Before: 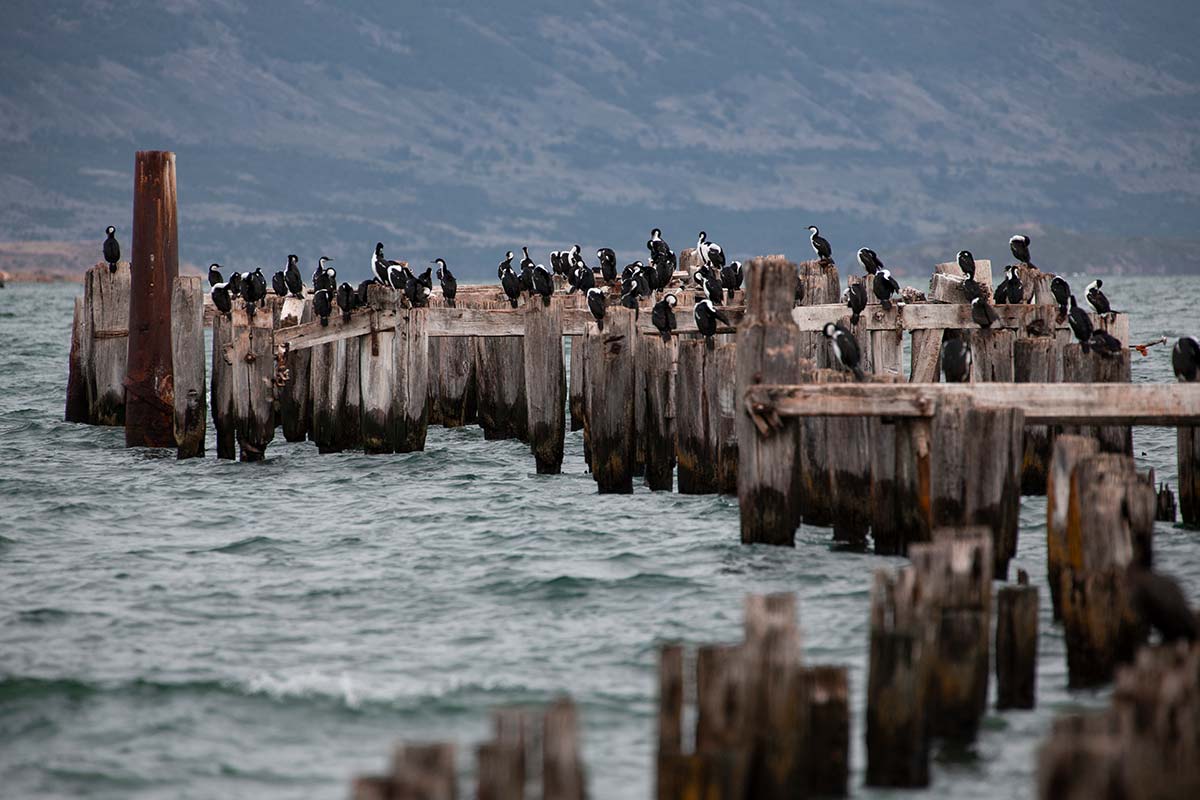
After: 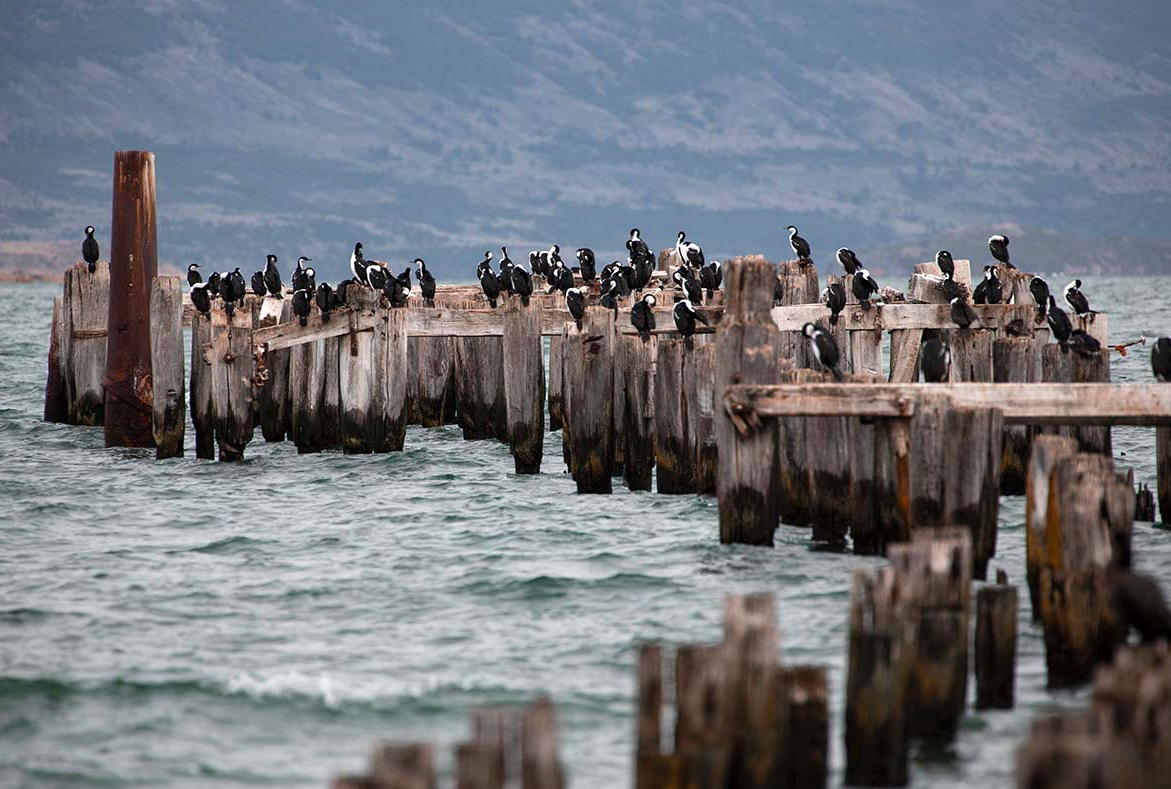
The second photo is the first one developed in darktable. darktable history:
crop and rotate: left 1.774%, right 0.633%, bottom 1.28%
exposure: exposure 0.367 EV, compensate highlight preservation false
